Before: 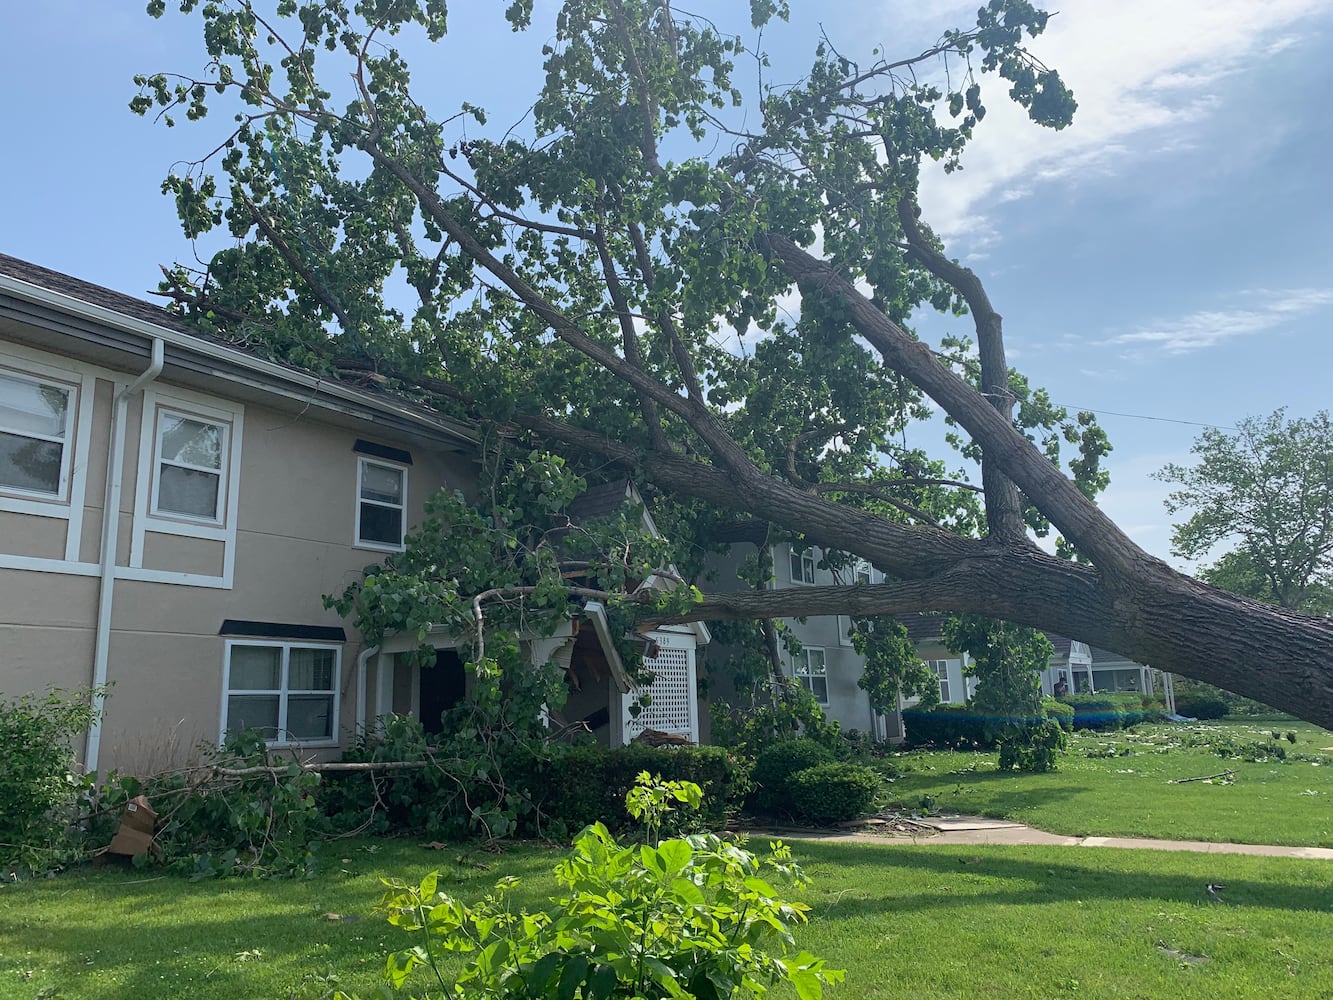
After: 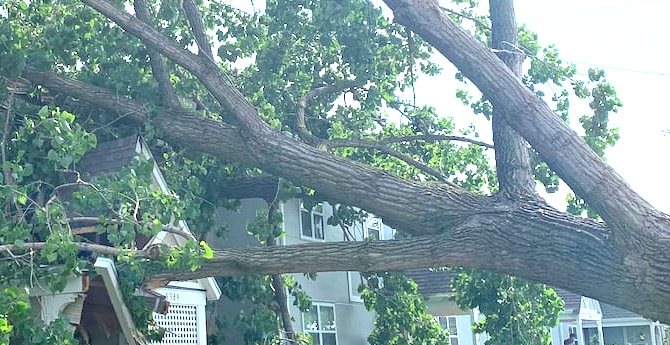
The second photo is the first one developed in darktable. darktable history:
crop: left 36.763%, top 34.477%, right 12.913%, bottom 30.984%
exposure: black level correction 0, exposure 1.594 EV, compensate highlight preservation false
contrast brightness saturation: contrast 0.029, brightness 0.062, saturation 0.128
